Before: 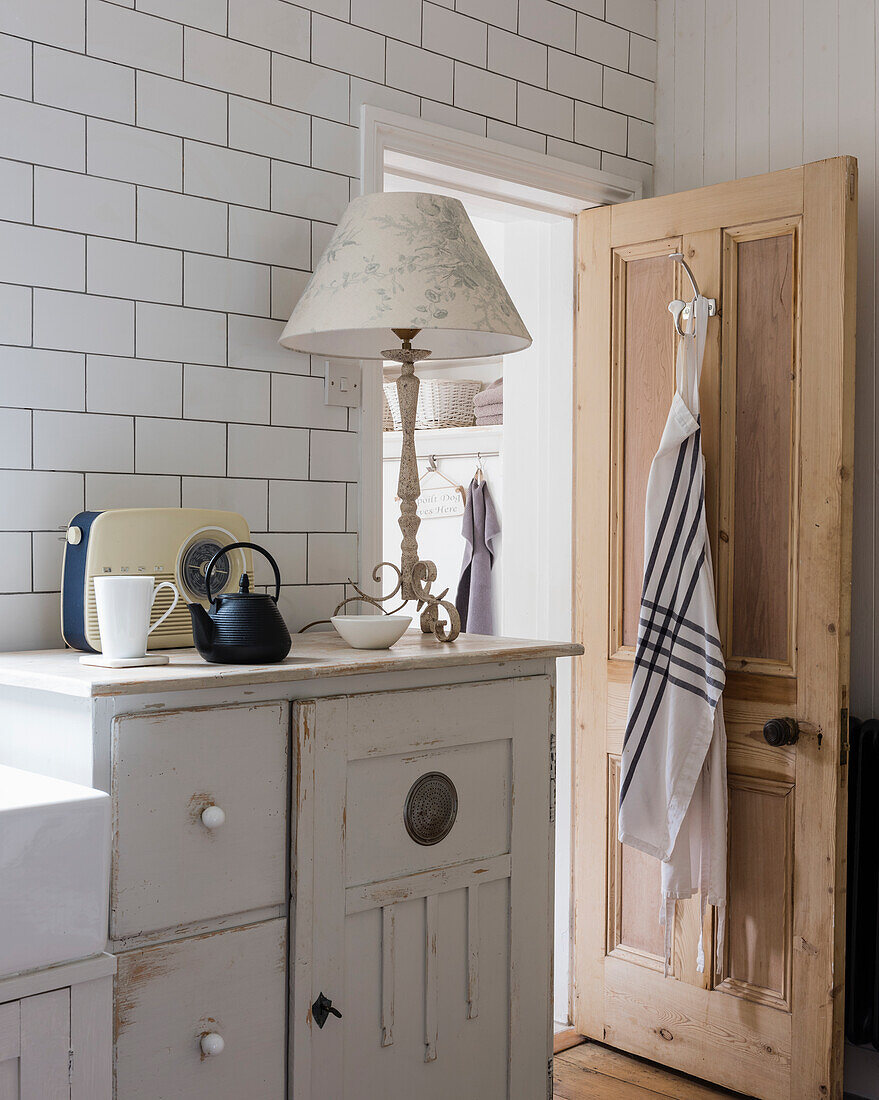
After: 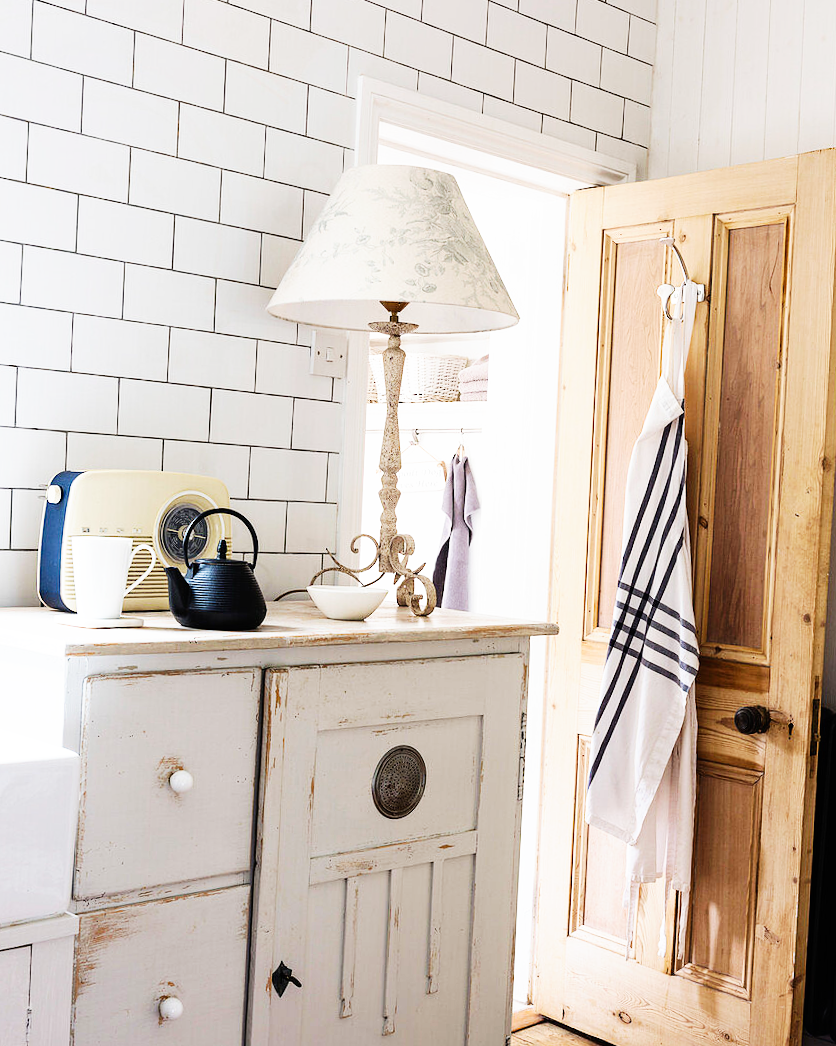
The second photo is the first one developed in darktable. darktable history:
base curve: curves: ch0 [(0, 0) (0.007, 0.004) (0.027, 0.03) (0.046, 0.07) (0.207, 0.54) (0.442, 0.872) (0.673, 0.972) (1, 1)], preserve colors none
crop and rotate: angle -2.38°
